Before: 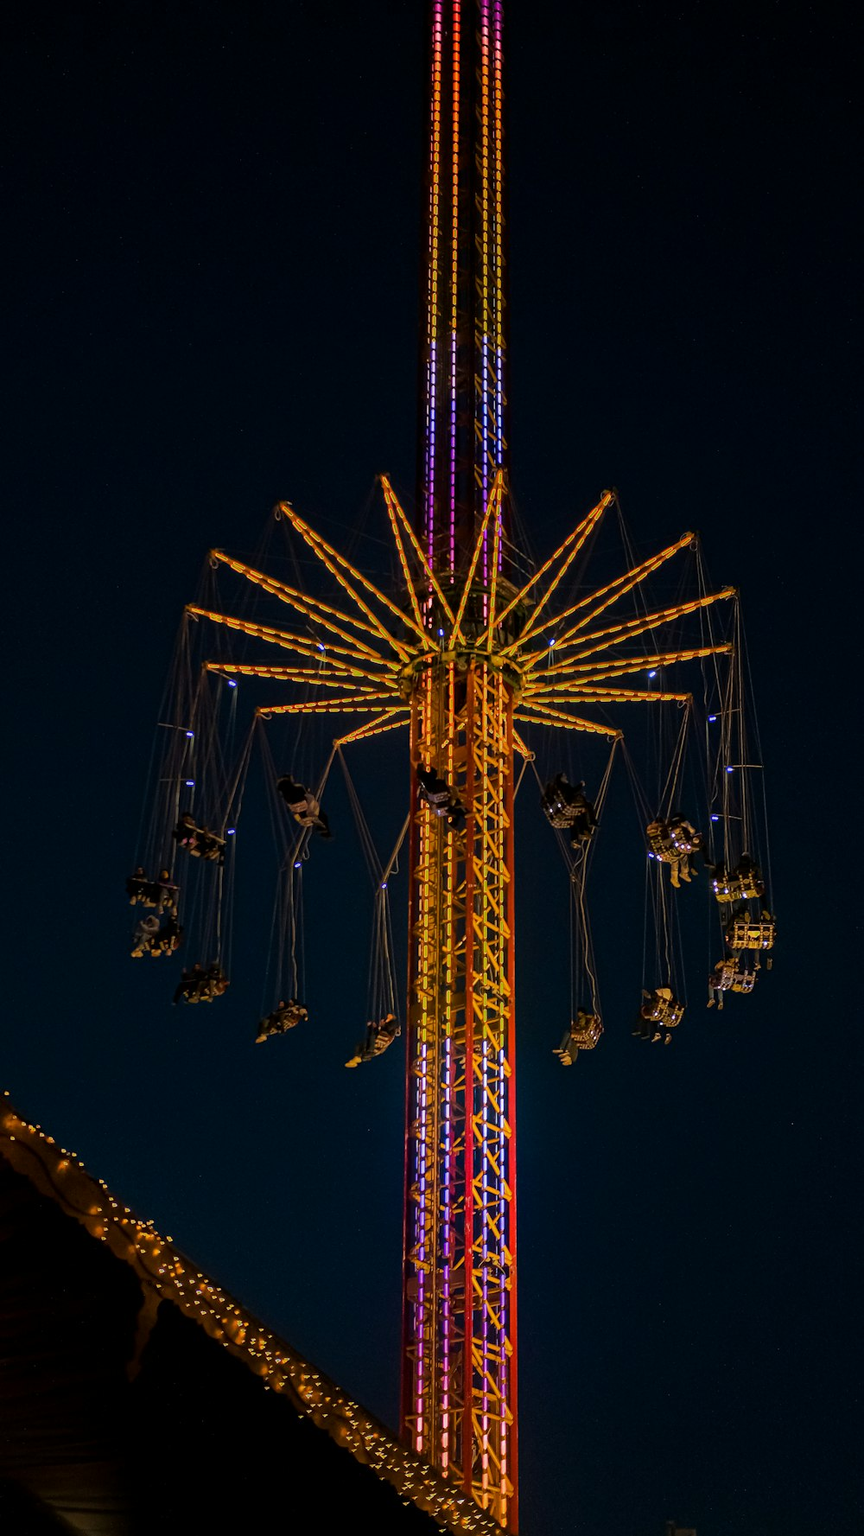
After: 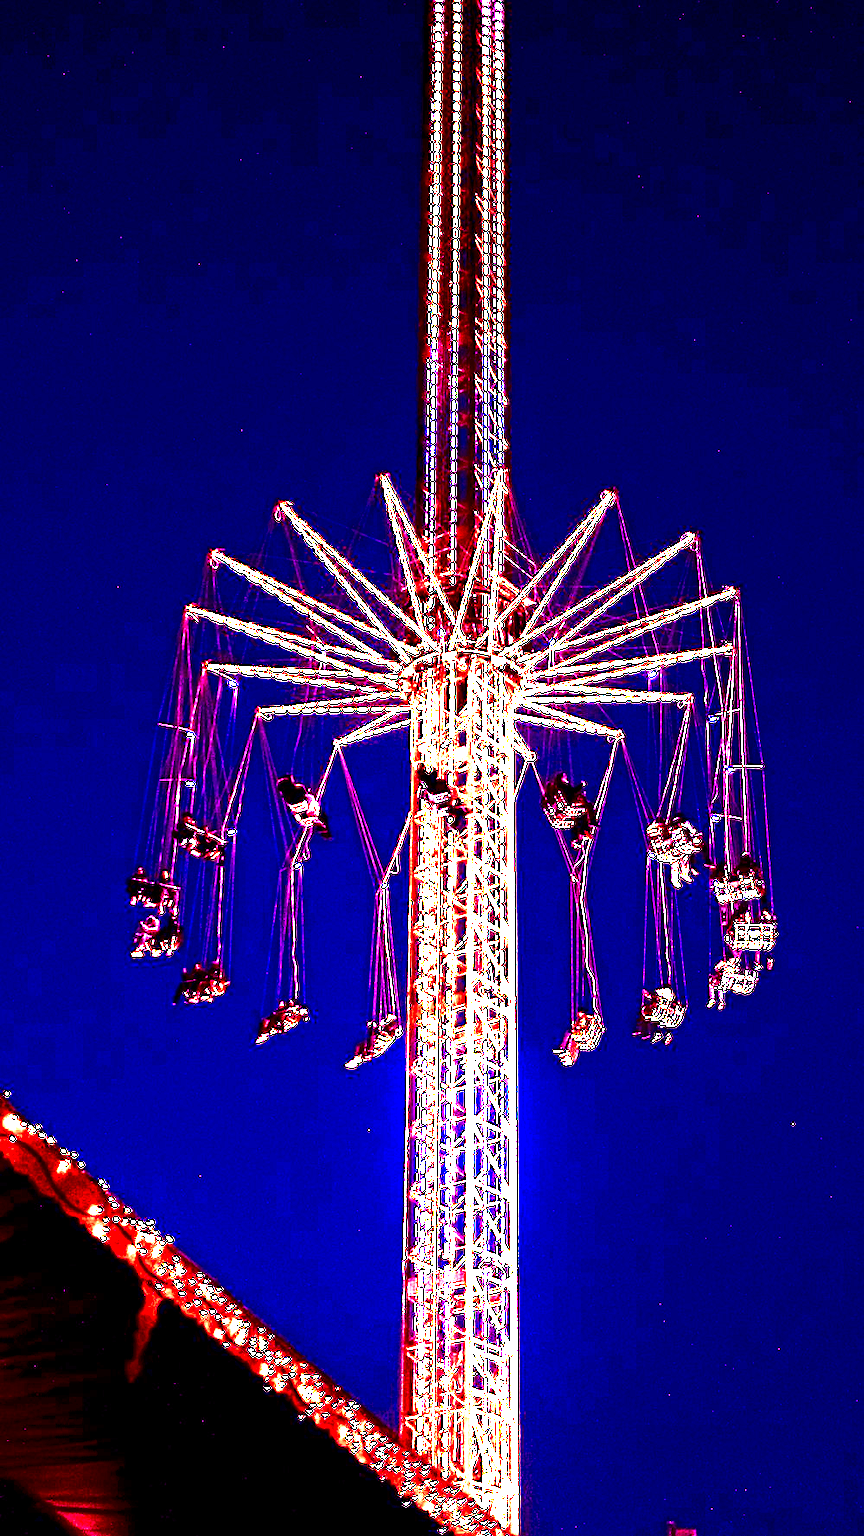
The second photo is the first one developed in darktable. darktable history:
white balance: red 8, blue 8
contrast equalizer: y [[0.5, 0.5, 0.5, 0.539, 0.64, 0.611], [0.5 ×6], [0.5 ×6], [0 ×6], [0 ×6]]
contrast brightness saturation: brightness -0.52
